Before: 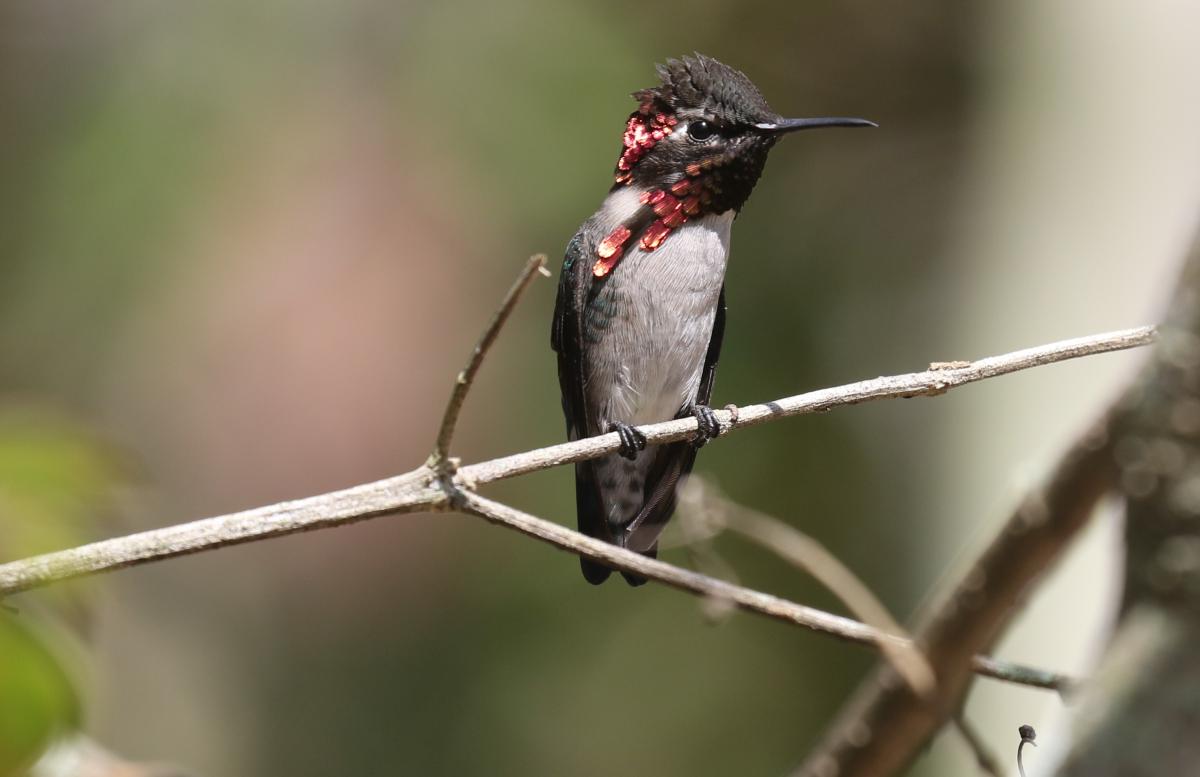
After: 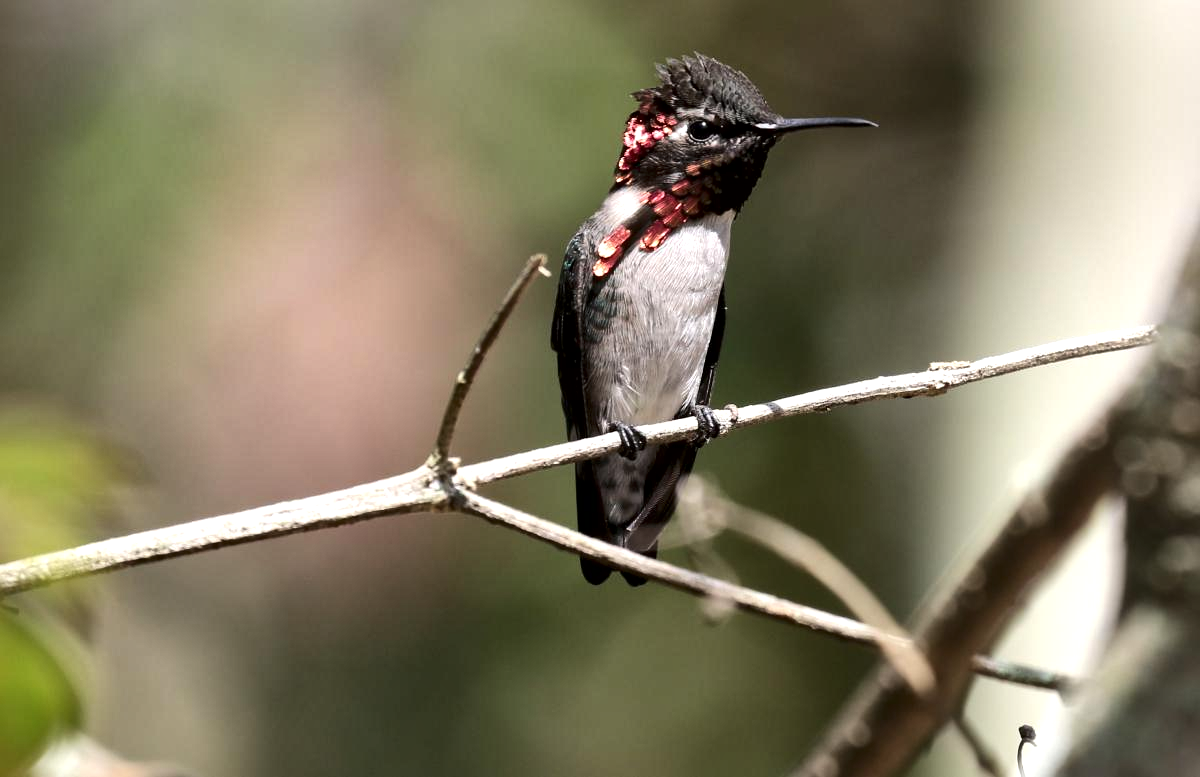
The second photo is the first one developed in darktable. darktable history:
base curve: curves: ch0 [(0, 0) (0.297, 0.298) (1, 1)], preserve colors none
local contrast: mode bilateral grid, contrast 25, coarseness 47, detail 151%, midtone range 0.2
tone equalizer: -8 EV -0.417 EV, -7 EV -0.389 EV, -6 EV -0.333 EV, -5 EV -0.222 EV, -3 EV 0.222 EV, -2 EV 0.333 EV, -1 EV 0.389 EV, +0 EV 0.417 EV, edges refinement/feathering 500, mask exposure compensation -1.57 EV, preserve details no
